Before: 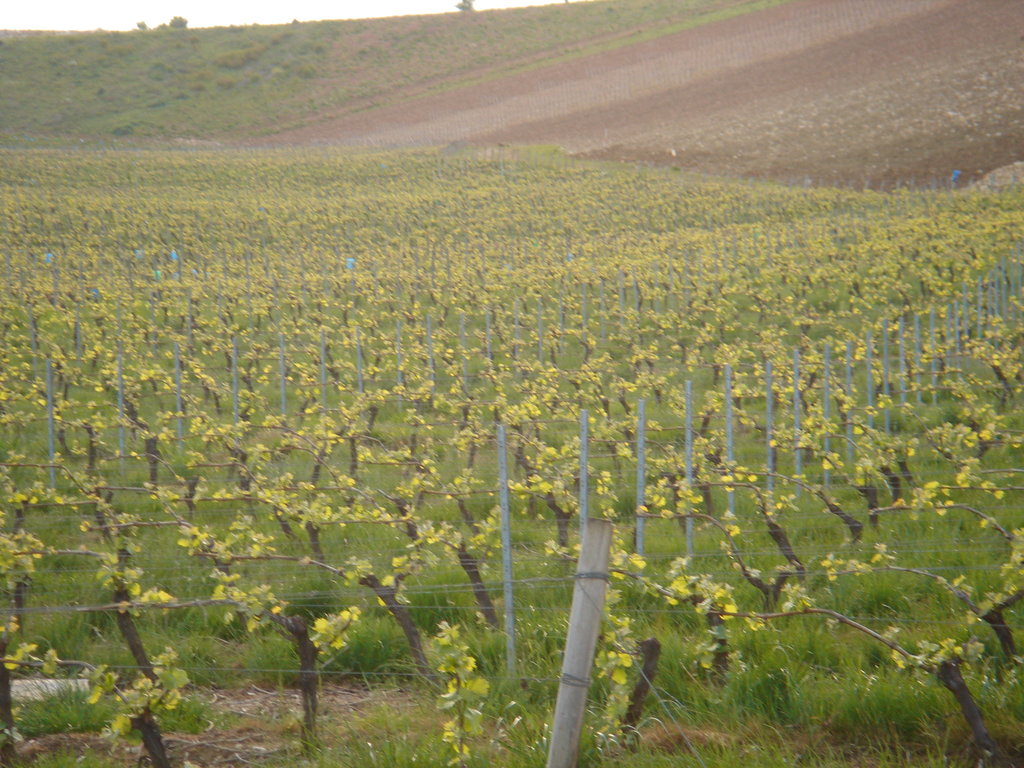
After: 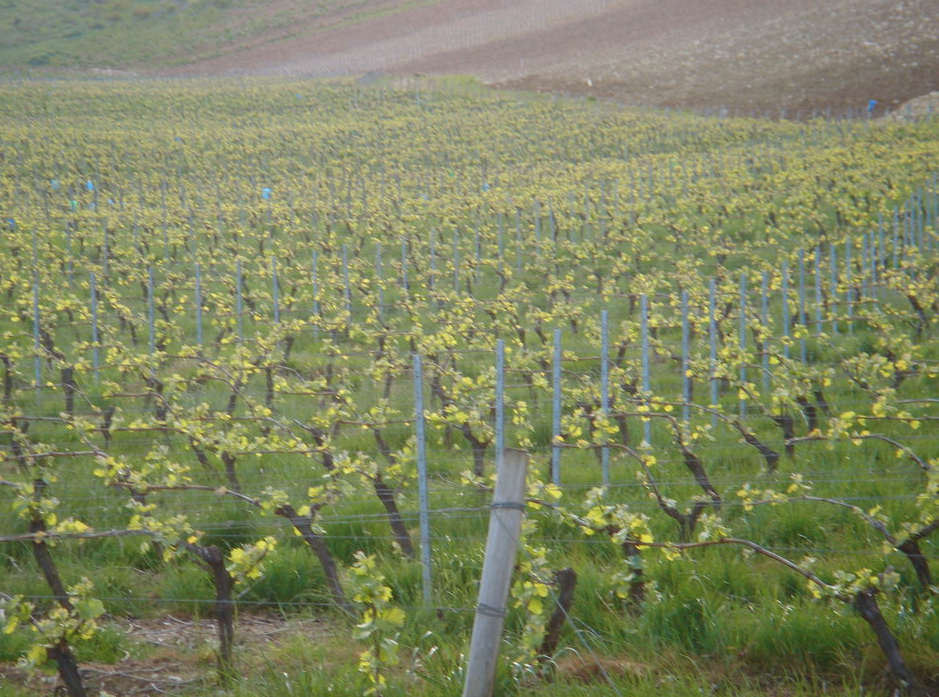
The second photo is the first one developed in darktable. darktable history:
crop and rotate: left 8.262%, top 9.226%
color calibration: x 0.37, y 0.382, temperature 4313.32 K
